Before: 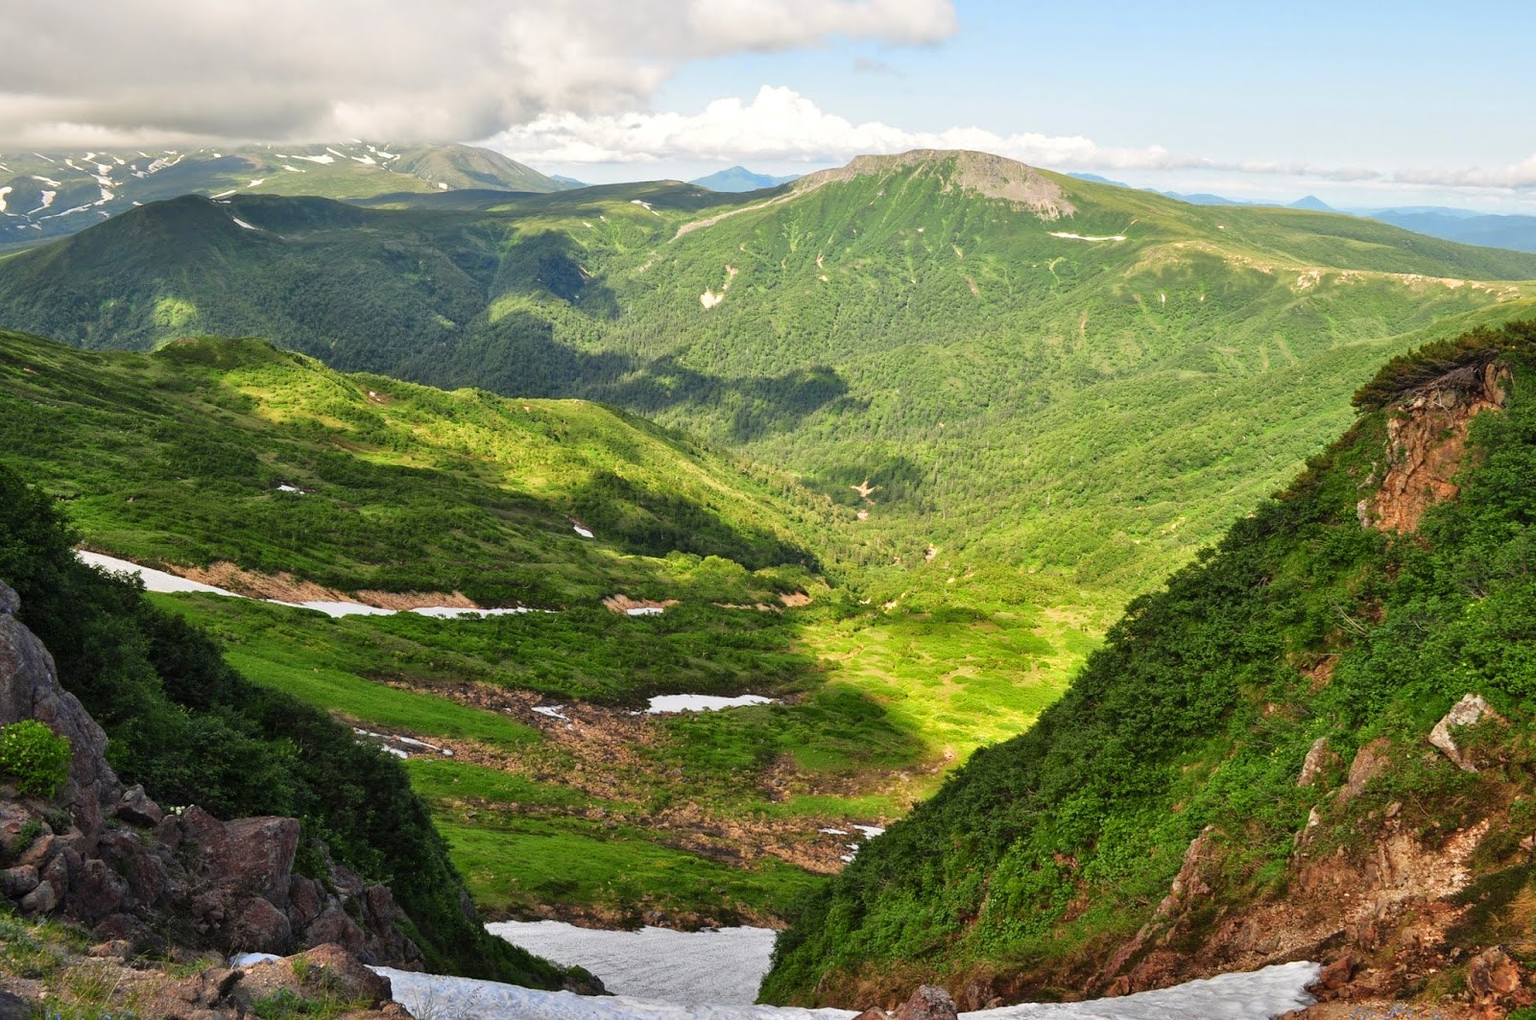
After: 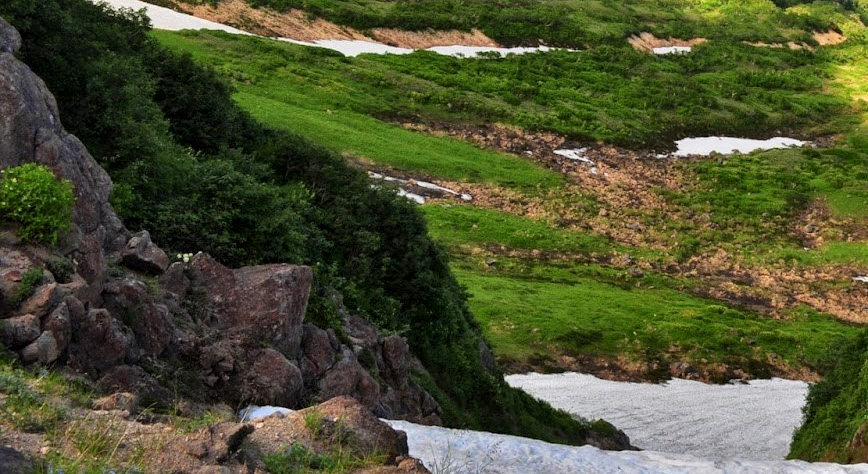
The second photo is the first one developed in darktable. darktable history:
crop and rotate: top 55.279%, right 45.691%, bottom 0.103%
local contrast: mode bilateral grid, contrast 25, coarseness 50, detail 122%, midtone range 0.2
